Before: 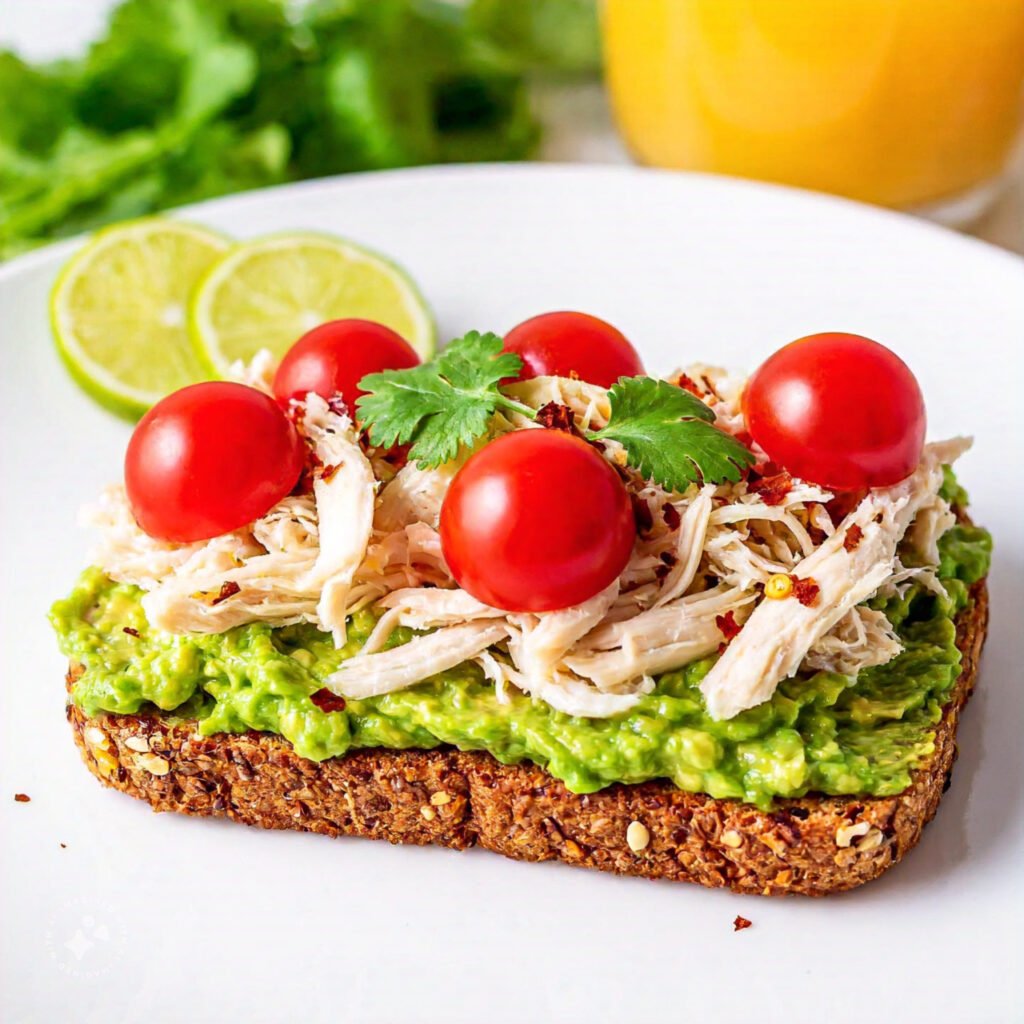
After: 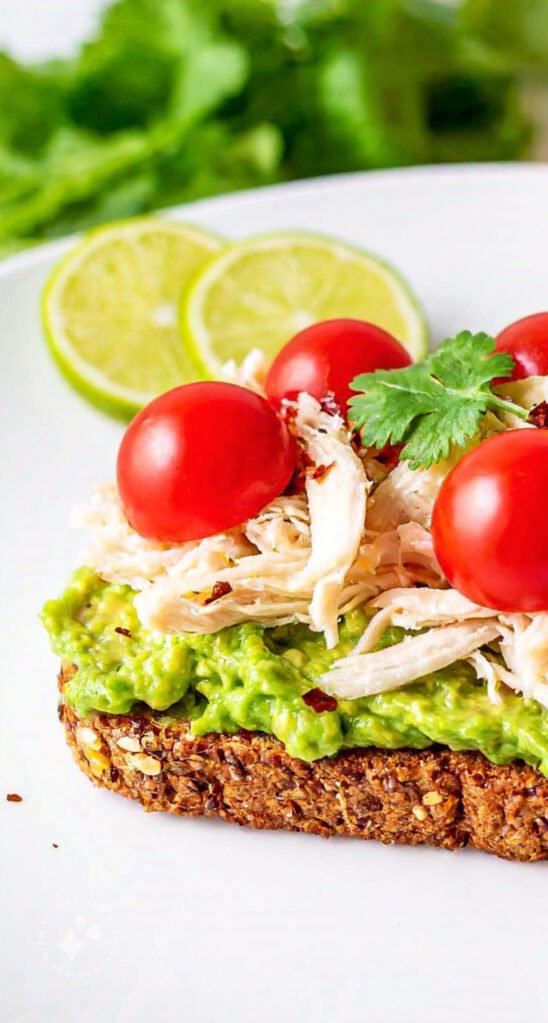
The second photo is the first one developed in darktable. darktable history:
crop: left 0.869%, right 45.52%, bottom 0.084%
